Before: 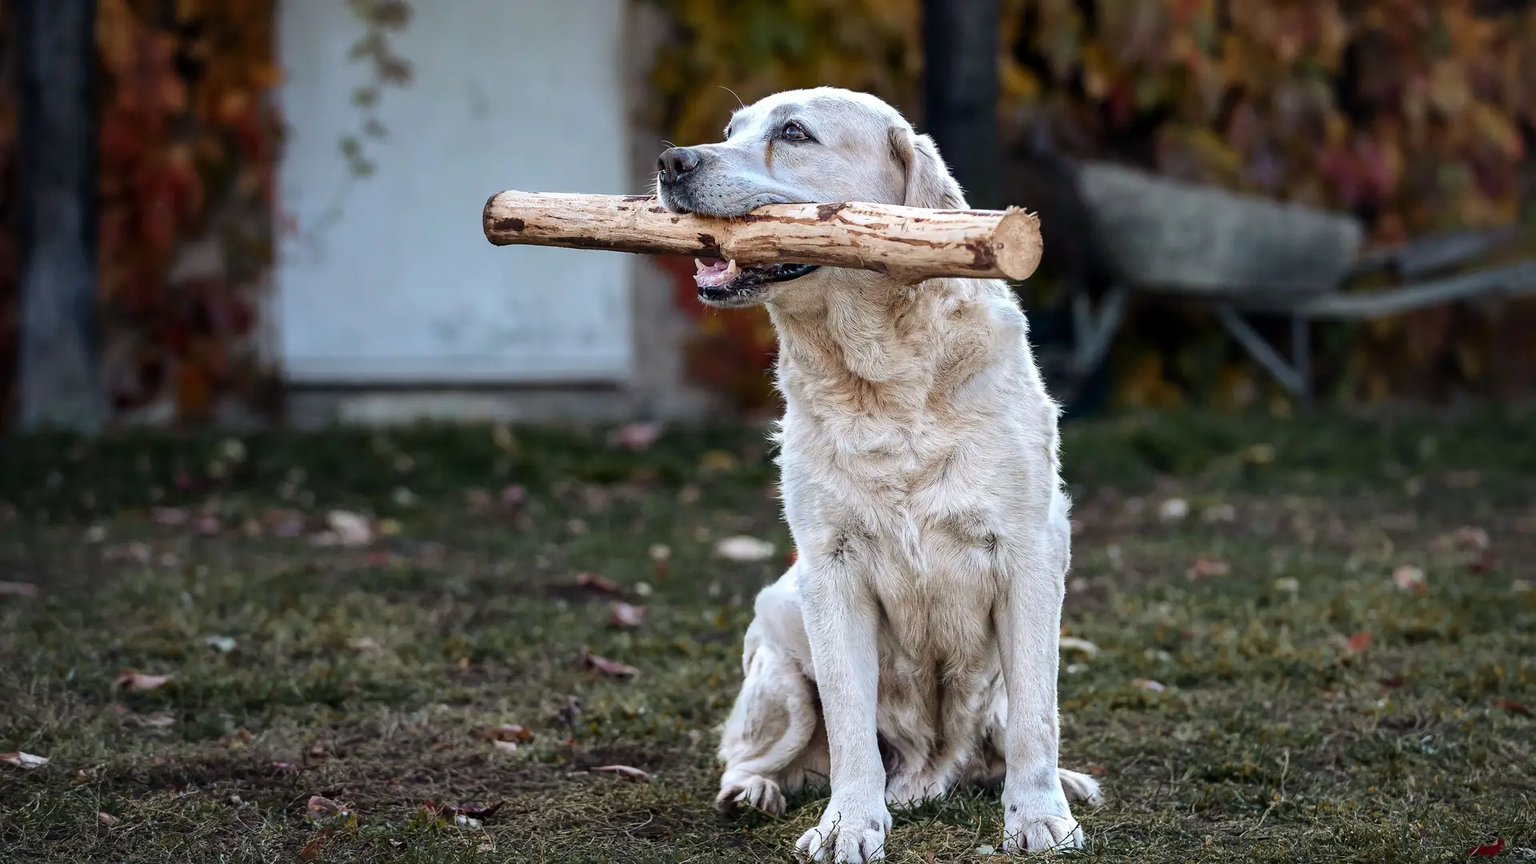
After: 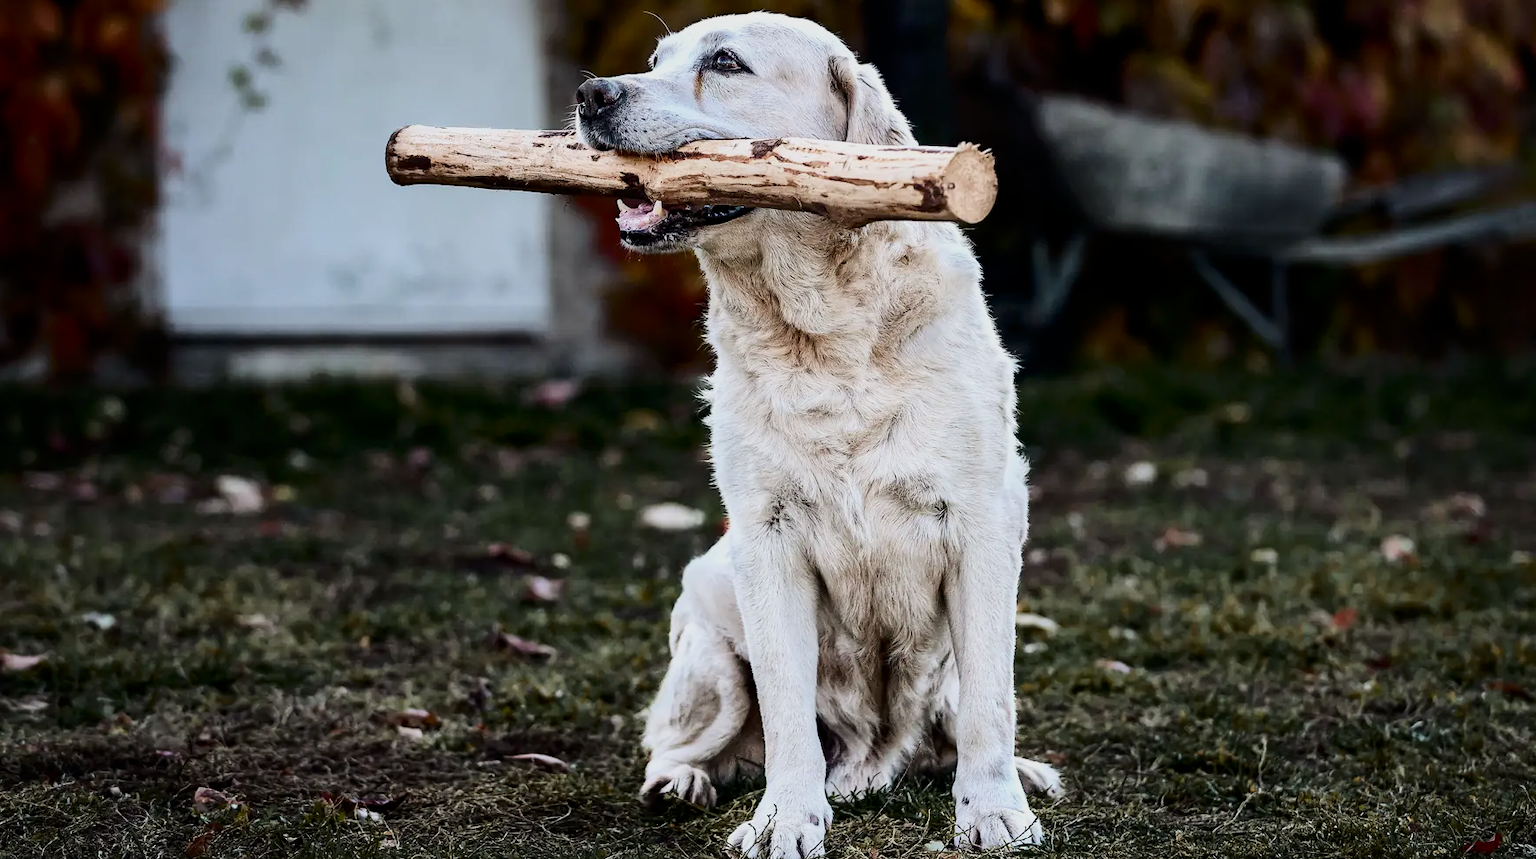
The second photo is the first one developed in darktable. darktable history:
contrast brightness saturation: contrast 0.28
exposure: compensate exposure bias true, compensate highlight preservation false
crop and rotate: left 8.492%, top 8.948%
filmic rgb: black relative exposure -7.65 EV, white relative exposure 4.56 EV, hardness 3.61
